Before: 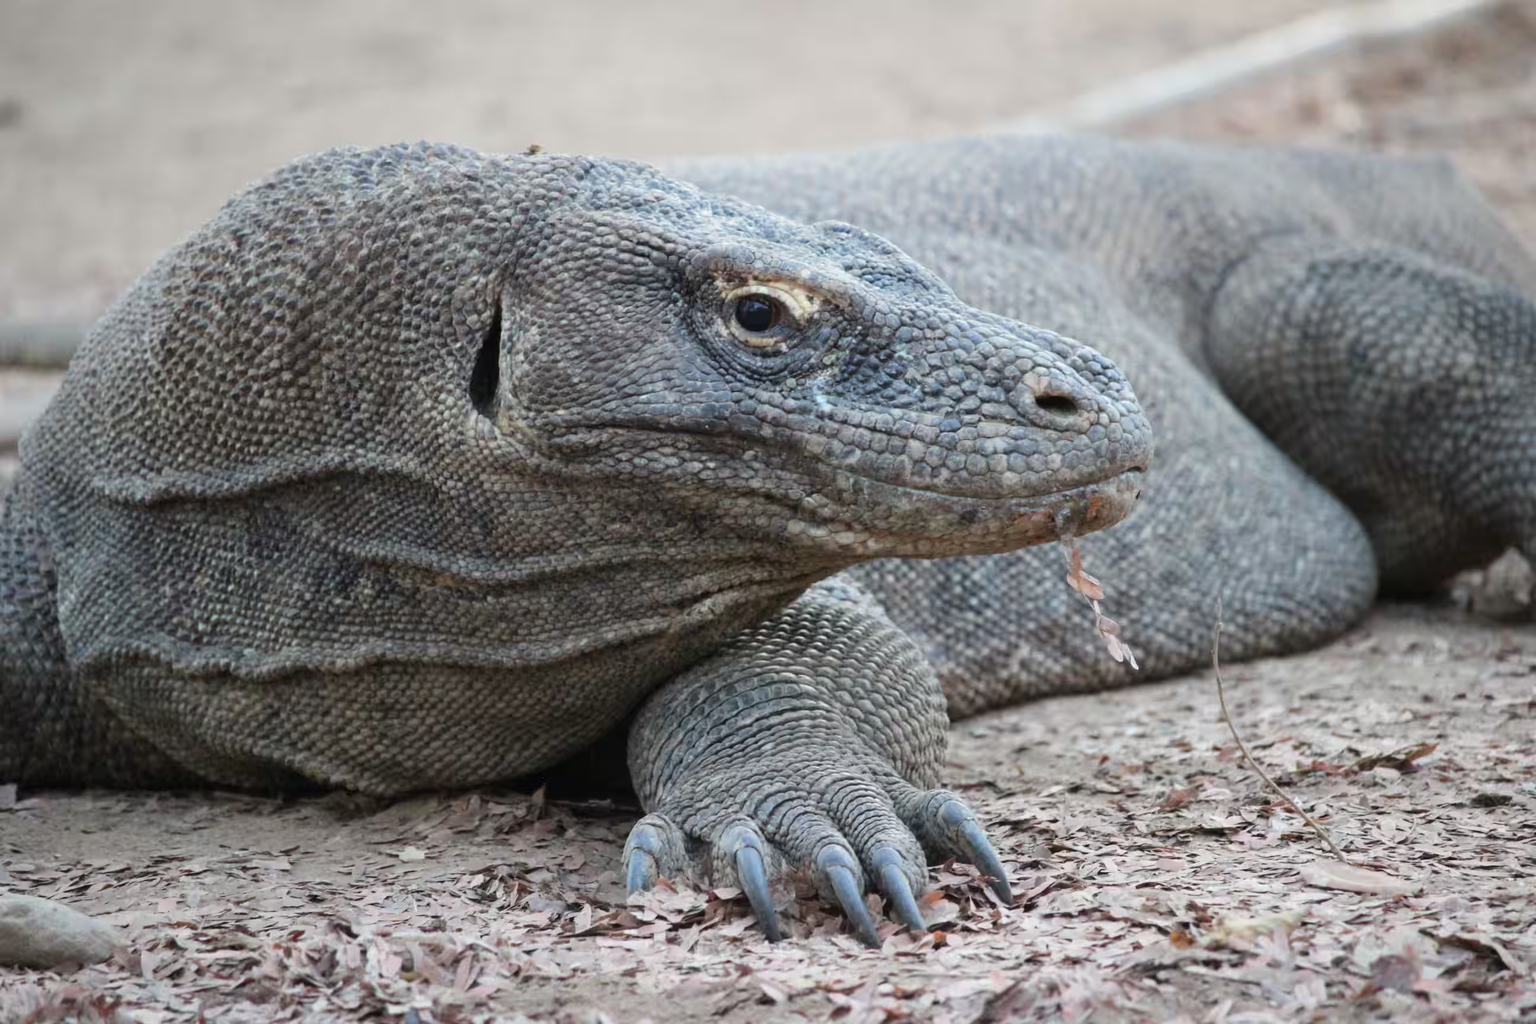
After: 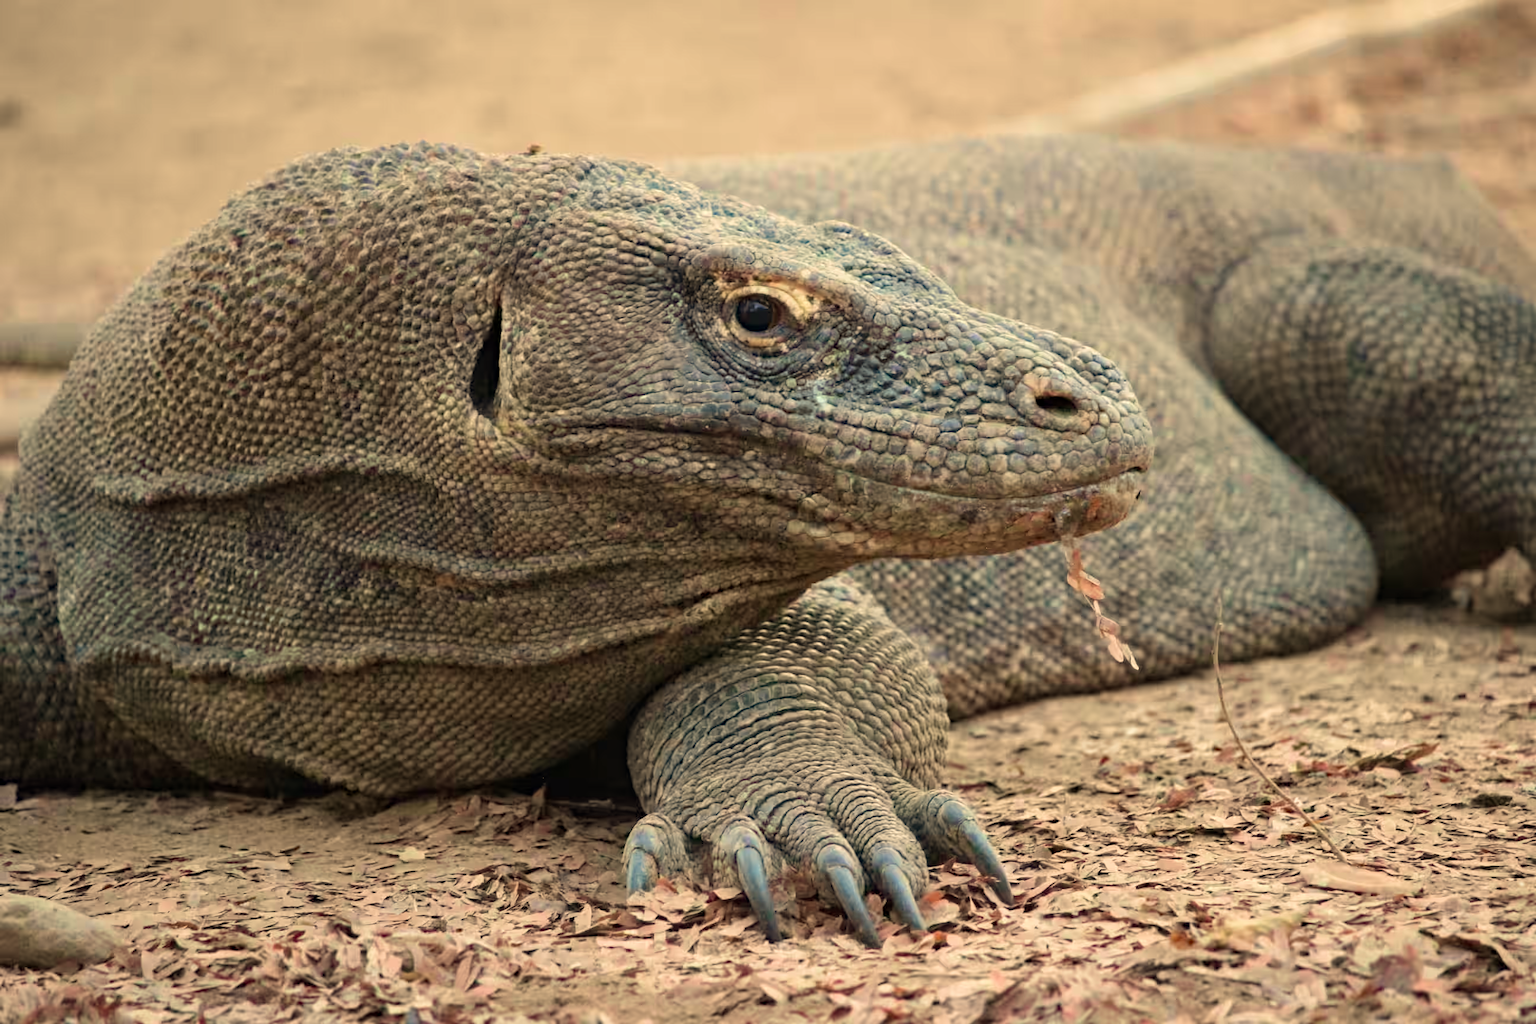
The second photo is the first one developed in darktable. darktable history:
velvia: on, module defaults
haze removal: compatibility mode true, adaptive false
tone equalizer: -8 EV -0.002 EV, -7 EV 0.005 EV, -6 EV -0.009 EV, -5 EV 0.011 EV, -4 EV -0.012 EV, -3 EV 0.007 EV, -2 EV -0.062 EV, -1 EV -0.293 EV, +0 EV -0.582 EV, smoothing diameter 2%, edges refinement/feathering 20, mask exposure compensation -1.57 EV, filter diffusion 5
white balance: red 1.138, green 0.996, blue 0.812
